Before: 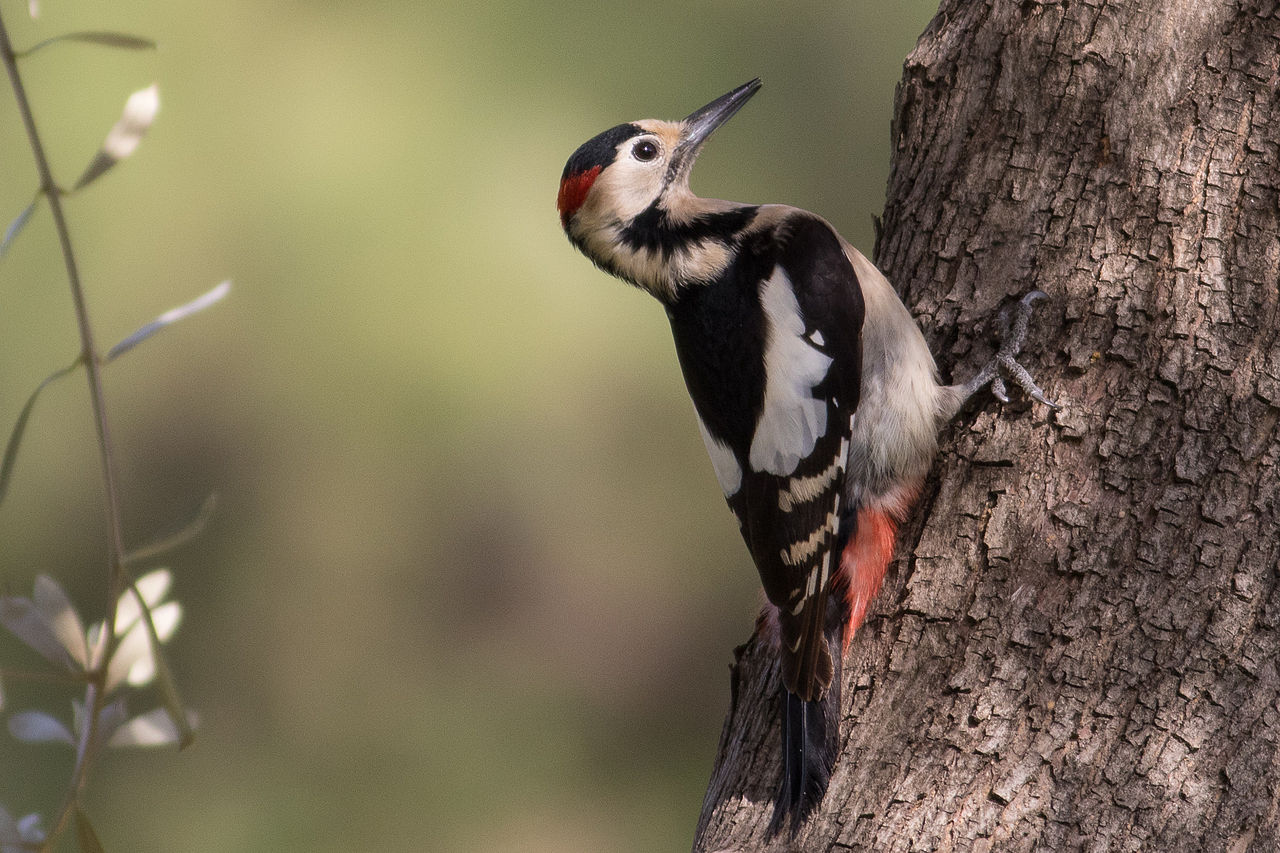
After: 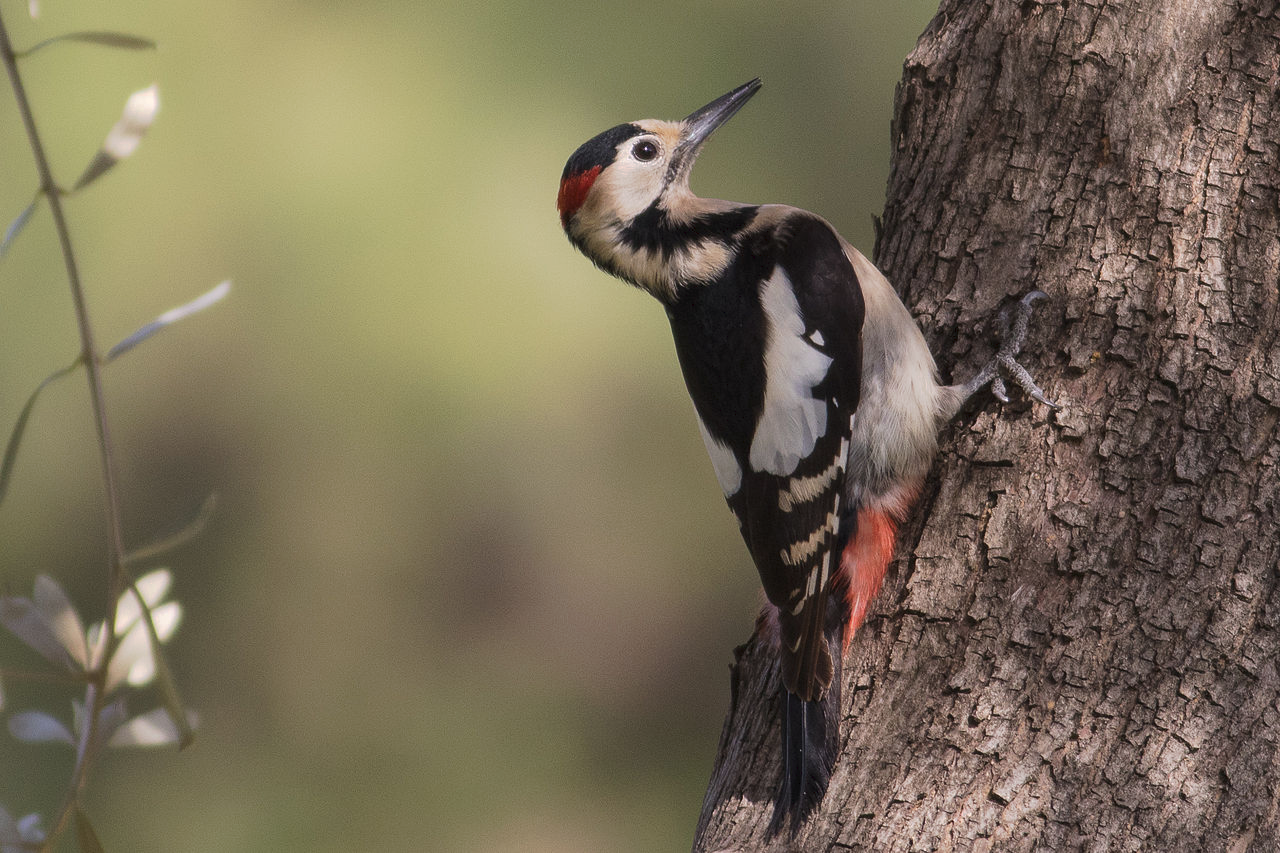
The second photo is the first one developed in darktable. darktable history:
tone curve: curves: ch0 [(0, 0) (0.003, 0.032) (0.011, 0.04) (0.025, 0.058) (0.044, 0.084) (0.069, 0.107) (0.1, 0.13) (0.136, 0.158) (0.177, 0.193) (0.224, 0.236) (0.277, 0.283) (0.335, 0.335) (0.399, 0.399) (0.468, 0.467) (0.543, 0.533) (0.623, 0.612) (0.709, 0.698) (0.801, 0.776) (0.898, 0.848) (1, 1)], preserve colors none
